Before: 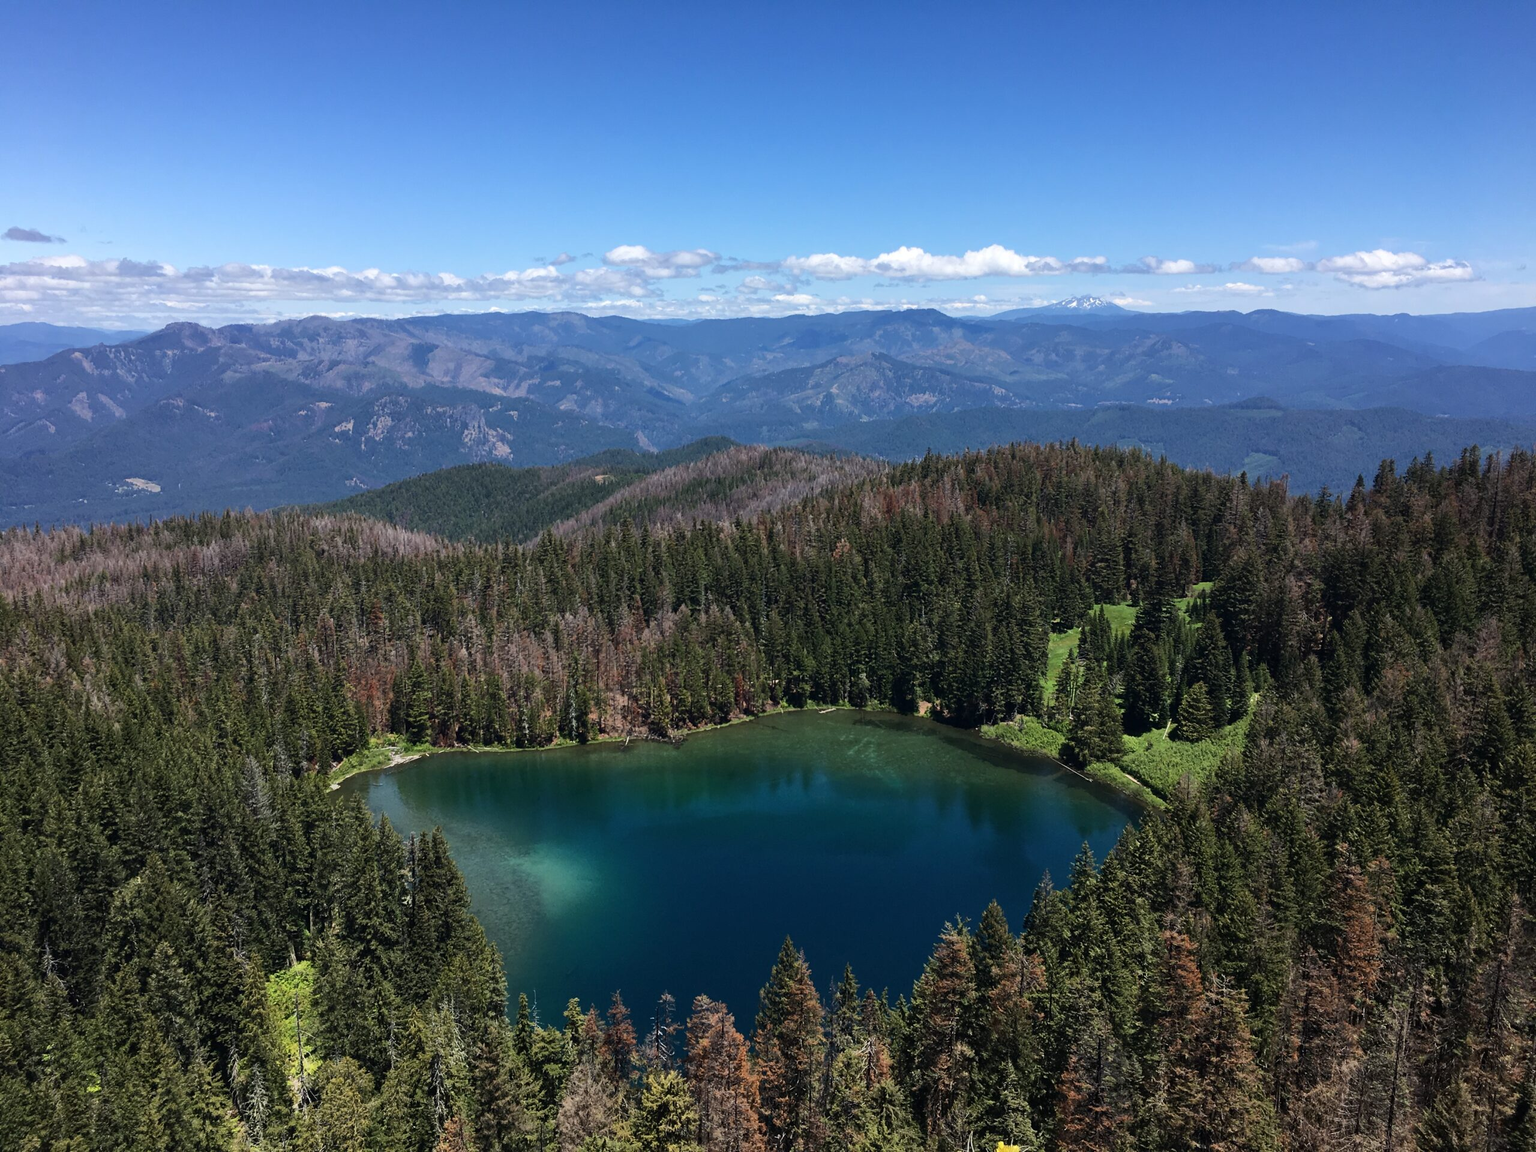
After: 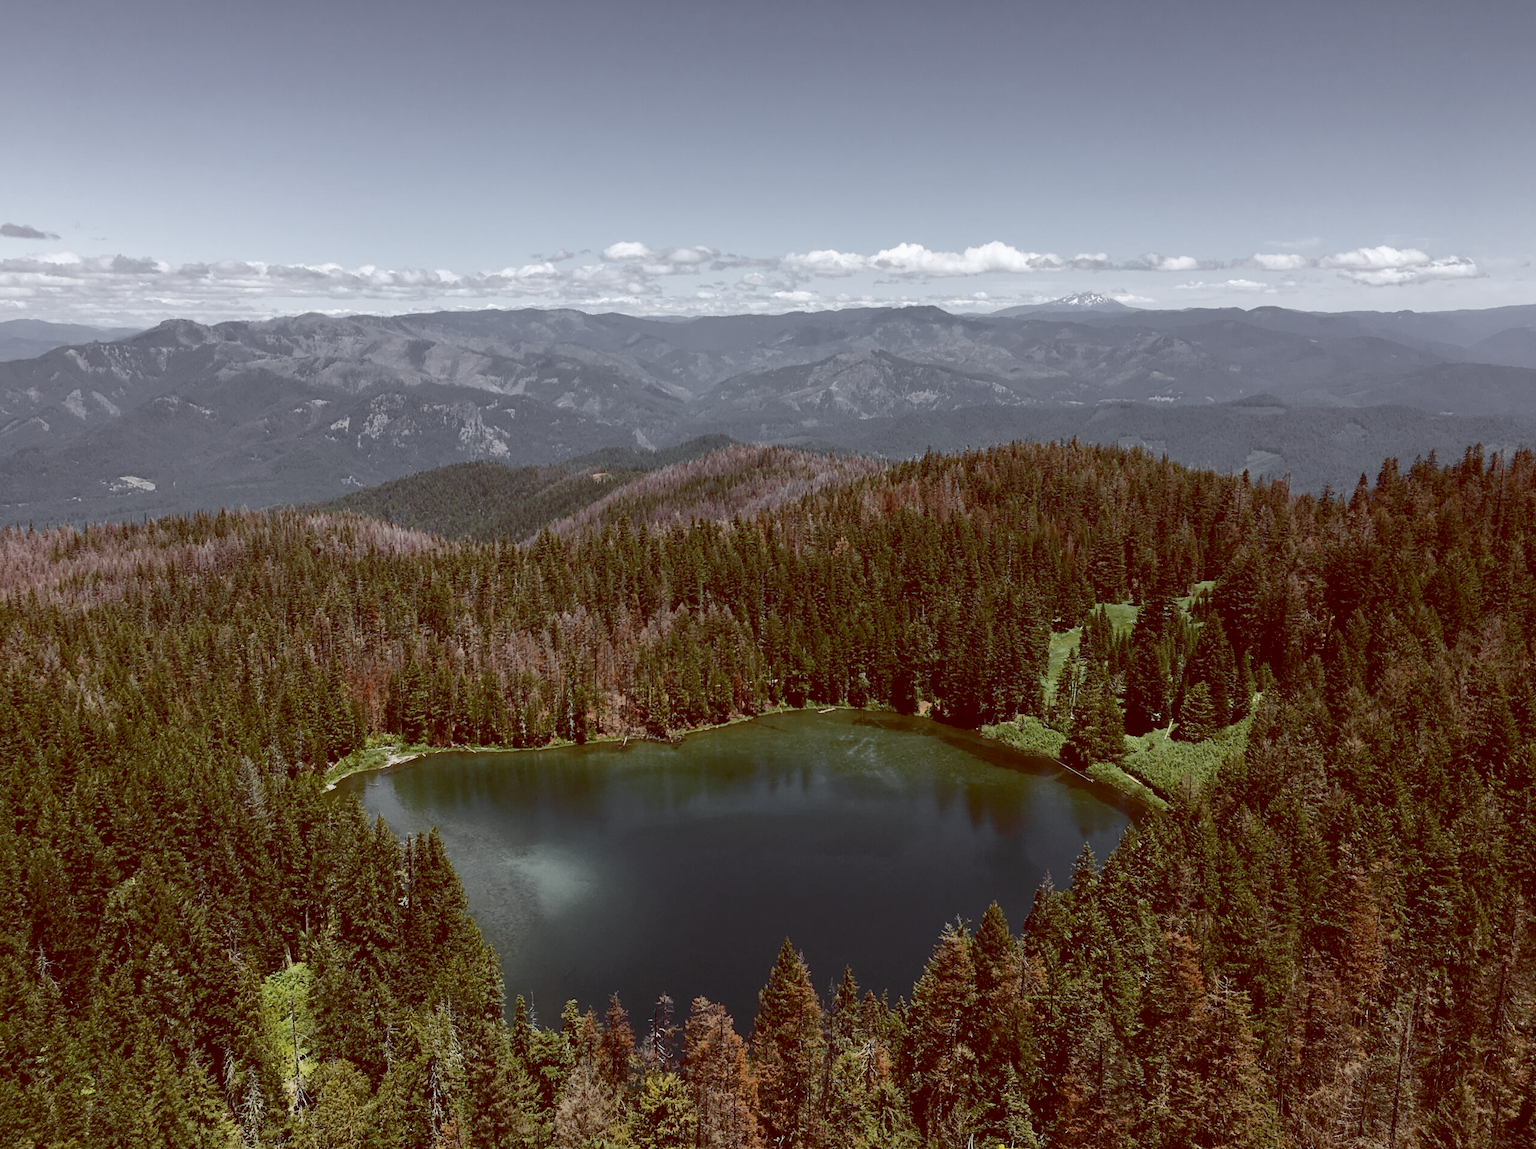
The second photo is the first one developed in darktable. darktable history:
crop: left 0.434%, top 0.485%, right 0.244%, bottom 0.386%
color balance: lift [1, 1.011, 0.999, 0.989], gamma [1.109, 1.045, 1.039, 0.955], gain [0.917, 0.936, 0.952, 1.064], contrast 2.32%, contrast fulcrum 19%, output saturation 101%
color zones: curves: ch0 [(0.004, 0.388) (0.125, 0.392) (0.25, 0.404) (0.375, 0.5) (0.5, 0.5) (0.625, 0.5) (0.75, 0.5) (0.875, 0.5)]; ch1 [(0, 0.5) (0.125, 0.5) (0.25, 0.5) (0.375, 0.124) (0.524, 0.124) (0.645, 0.128) (0.789, 0.132) (0.914, 0.096) (0.998, 0.068)]
